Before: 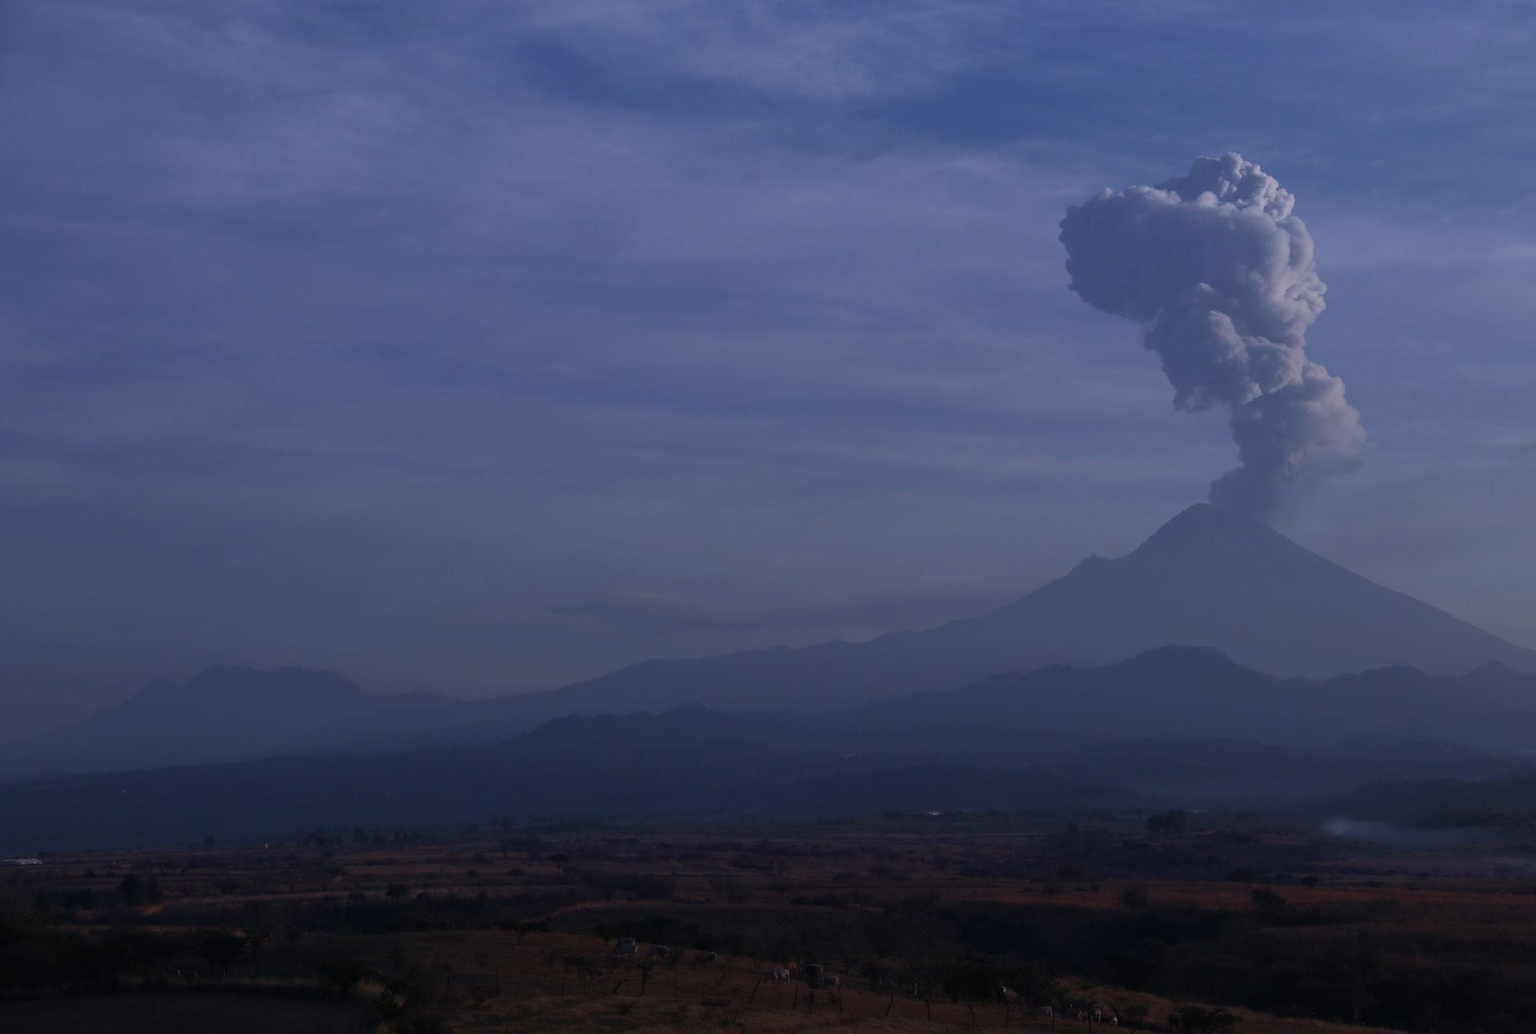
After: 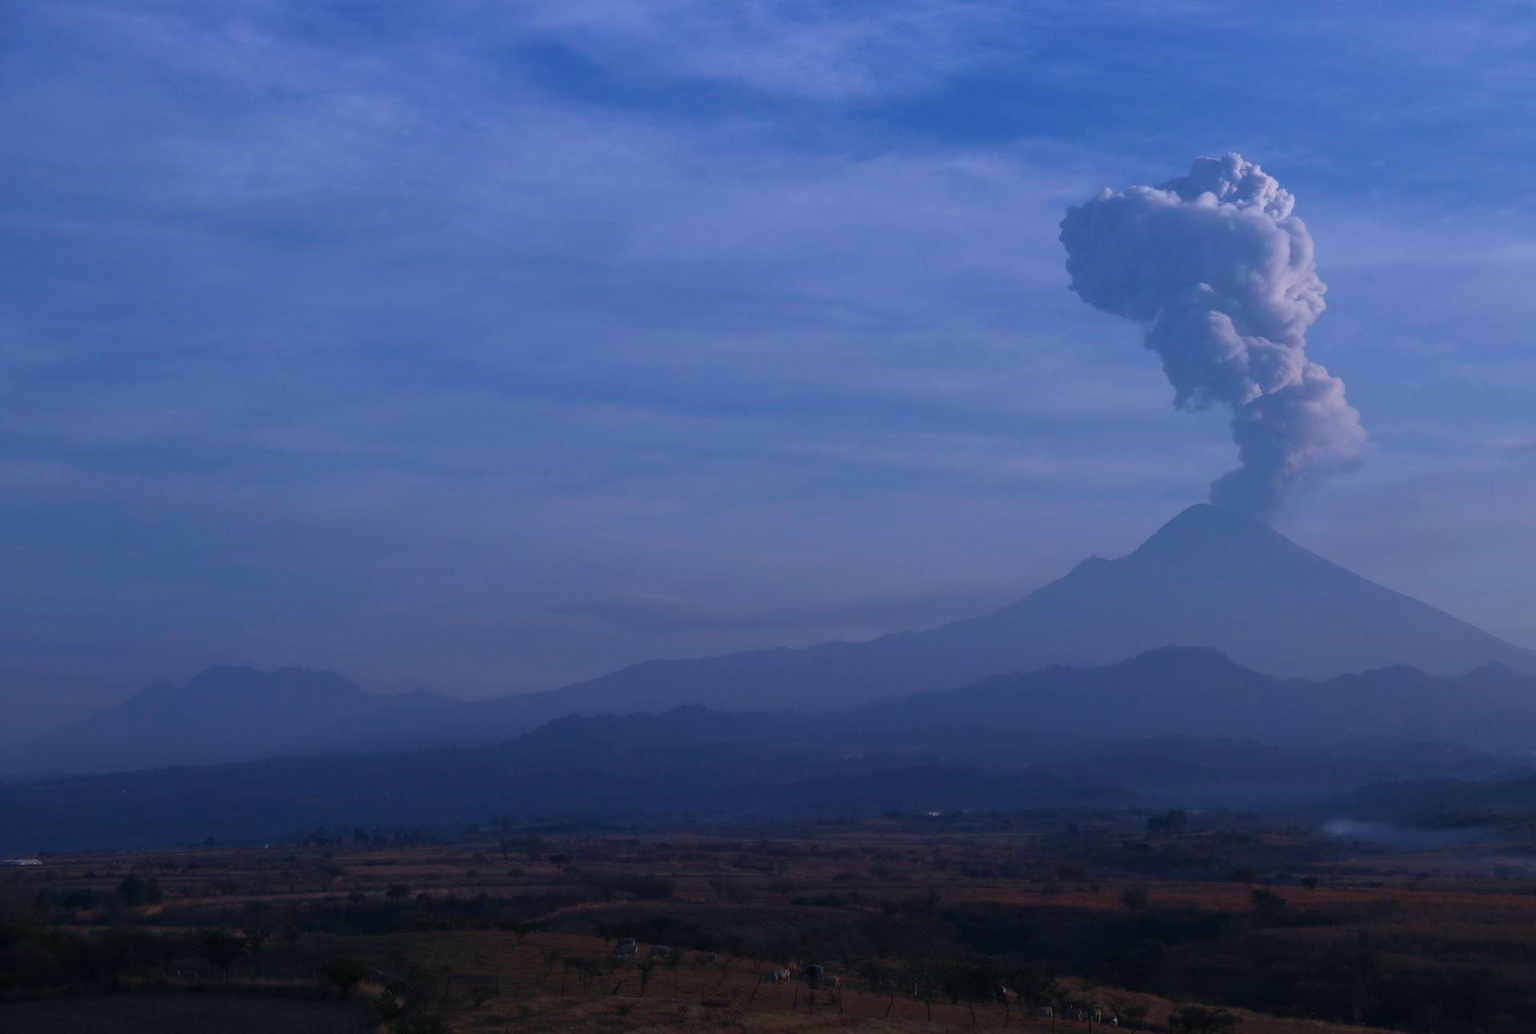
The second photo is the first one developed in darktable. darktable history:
color balance rgb: shadows lift › chroma 2.053%, shadows lift › hue 216.93°, linear chroma grading › shadows -7.962%, linear chroma grading › global chroma 9.864%, perceptual saturation grading › global saturation 29.81%, perceptual brilliance grading › global brilliance 9.932%, perceptual brilliance grading › shadows 14.28%
